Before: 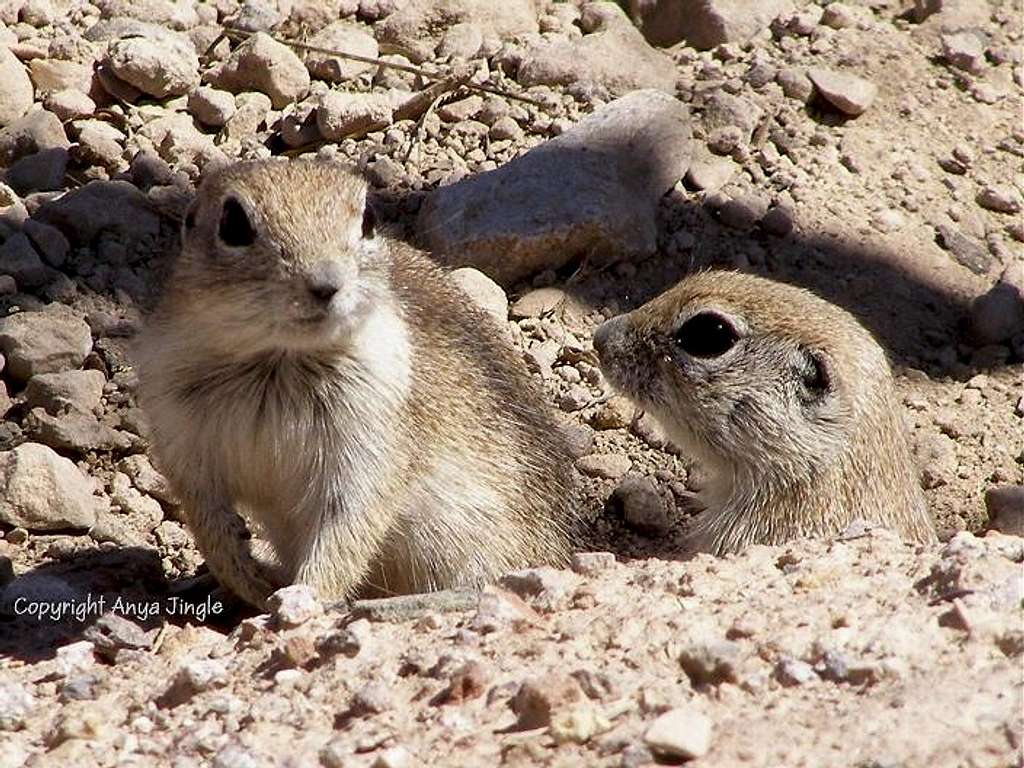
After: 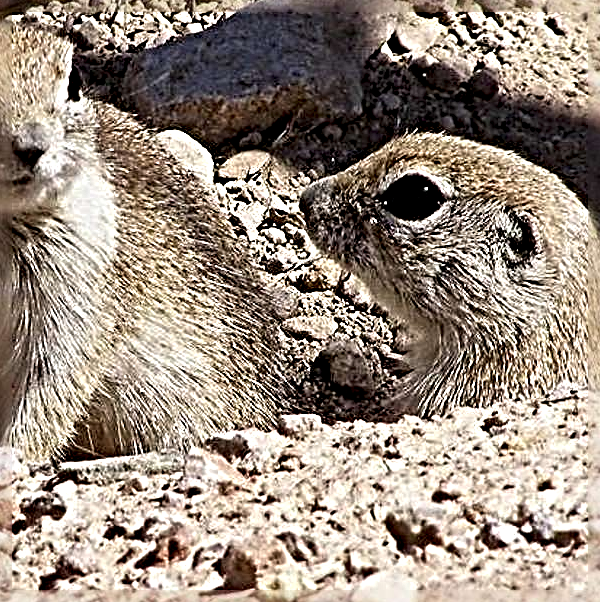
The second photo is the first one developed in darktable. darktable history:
sharpen: radius 6.258, amount 1.783, threshold 0.141
crop and rotate: left 28.718%, top 17.992%, right 12.653%, bottom 3.535%
